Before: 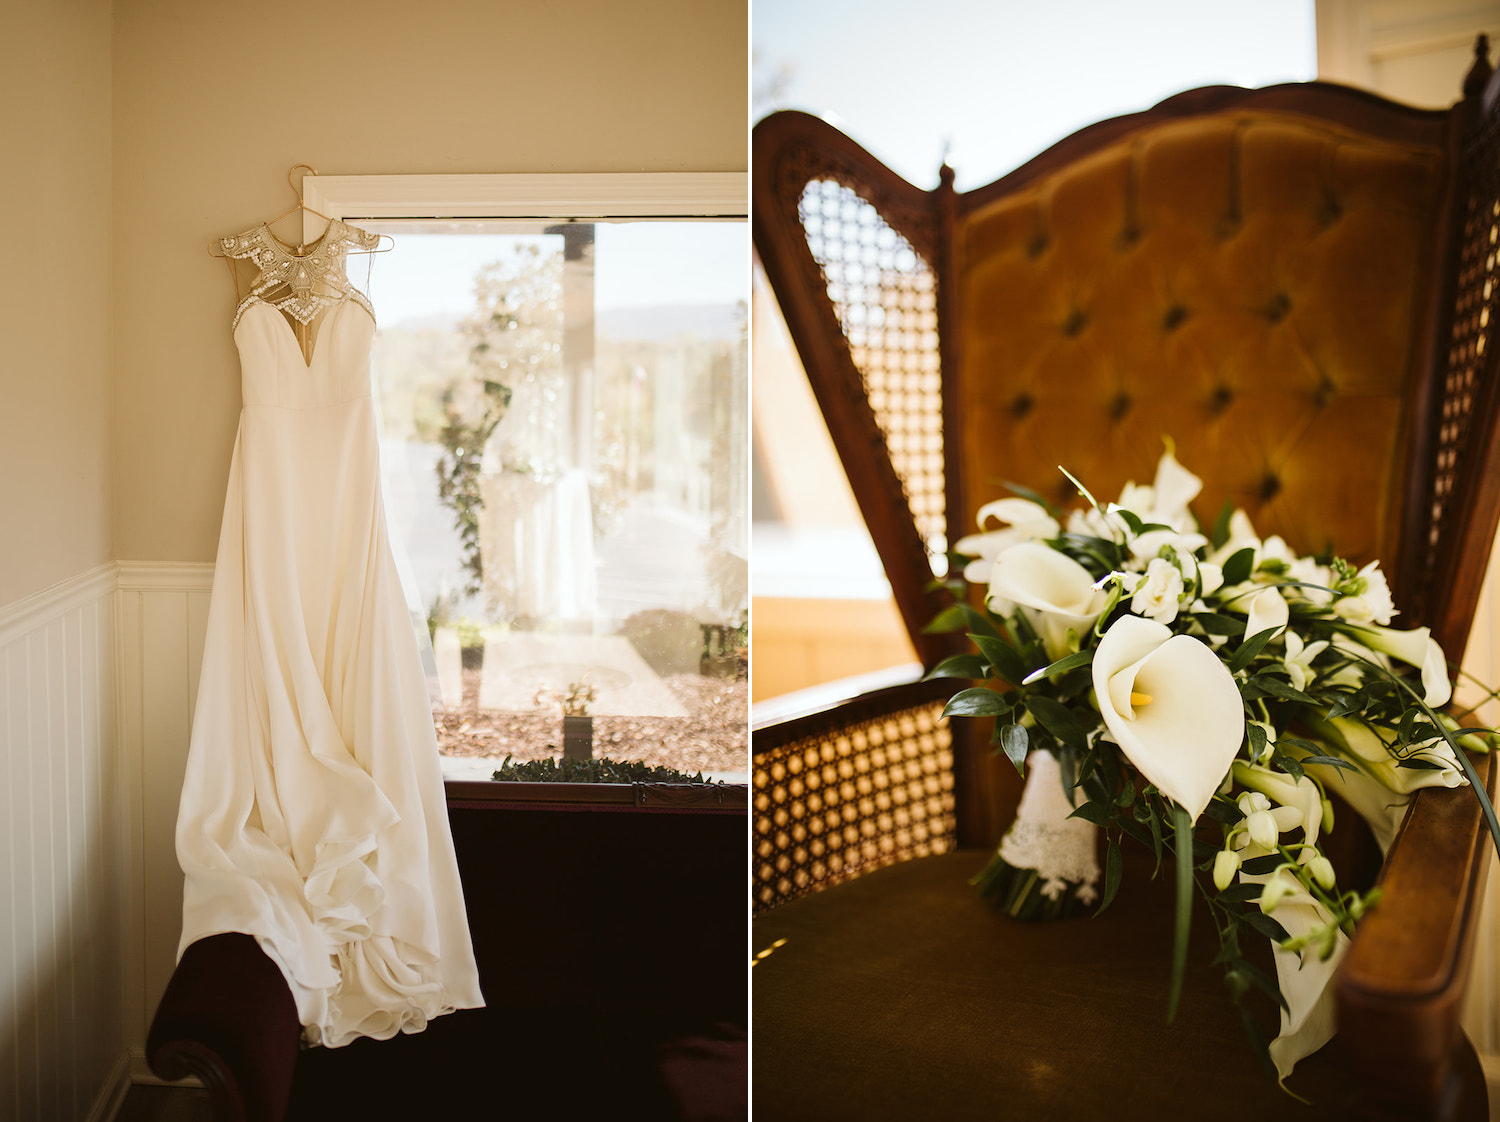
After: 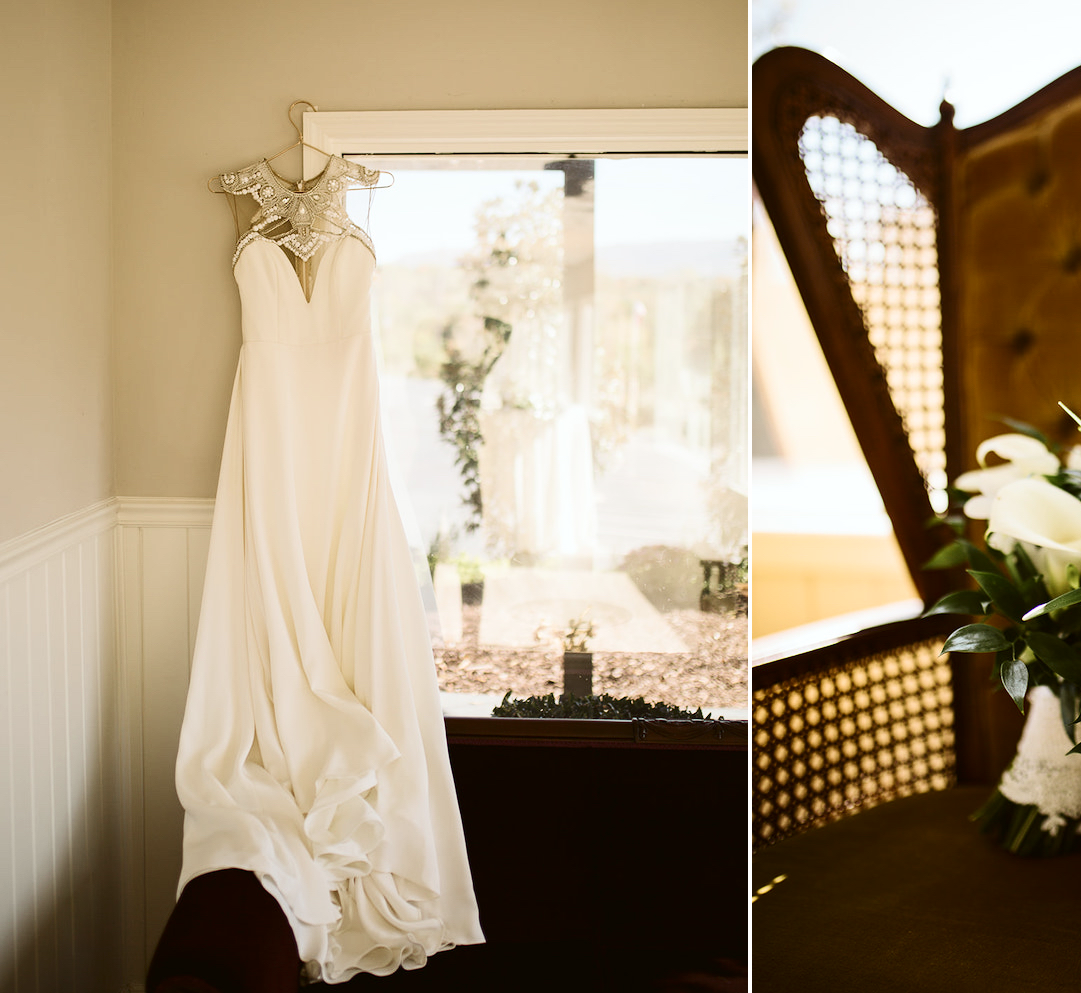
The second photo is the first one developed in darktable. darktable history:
color zones: curves: ch1 [(0.113, 0.438) (0.75, 0.5)]; ch2 [(0.12, 0.526) (0.75, 0.5)]
contrast brightness saturation: contrast 0.216
crop: top 5.783%, right 27.878%, bottom 5.628%
